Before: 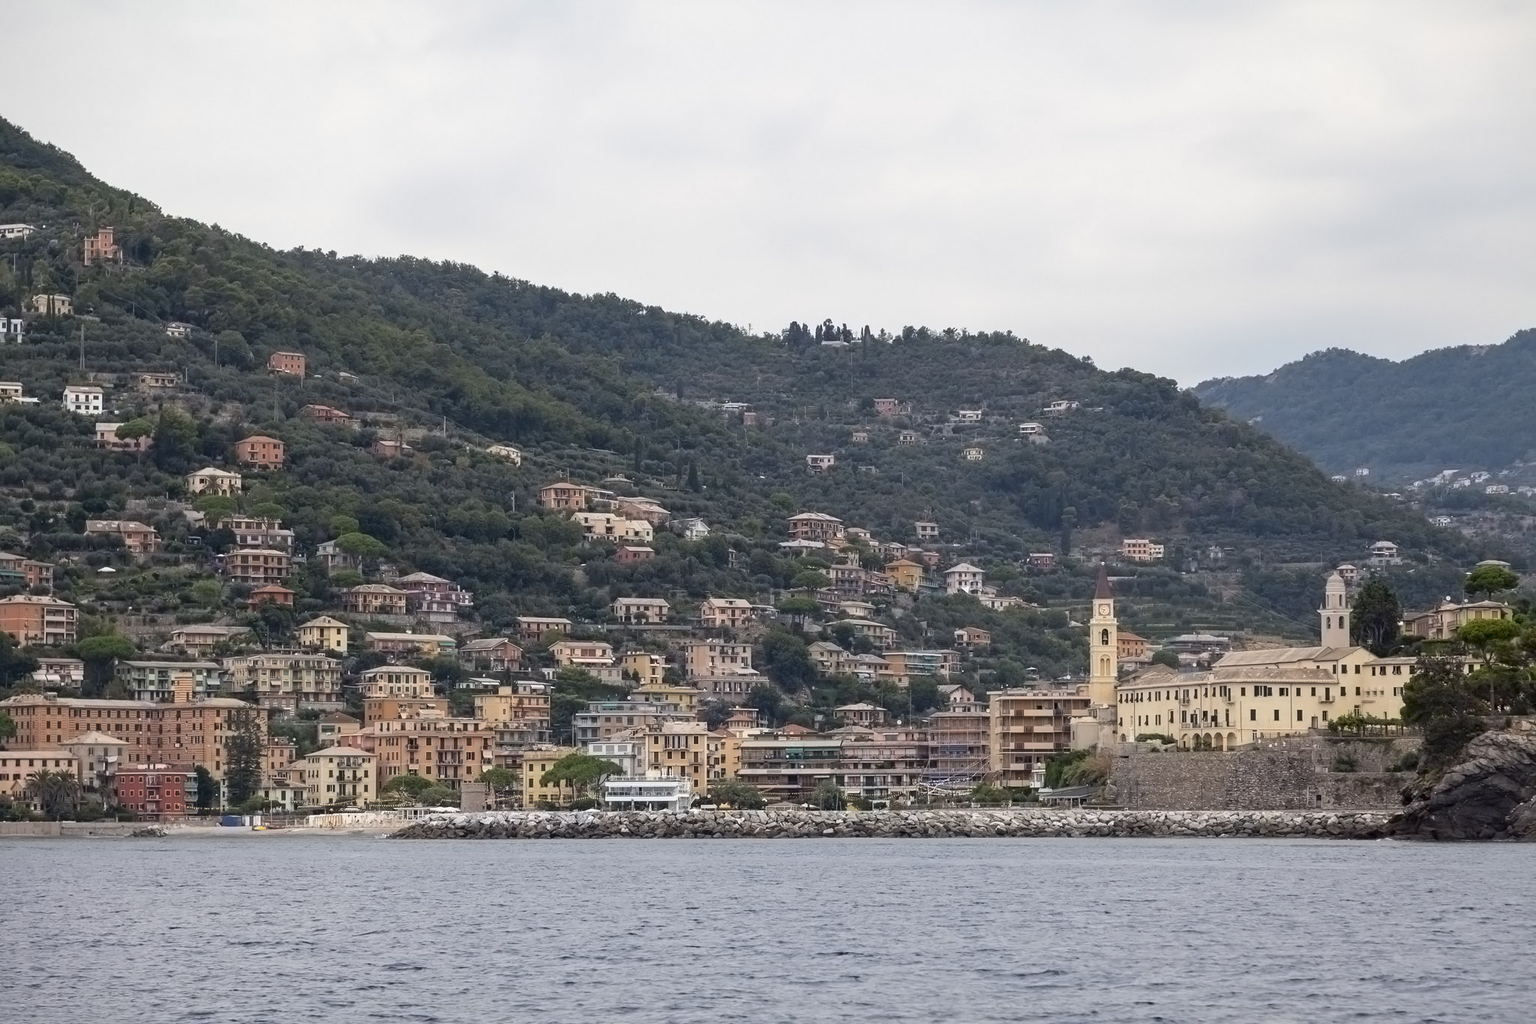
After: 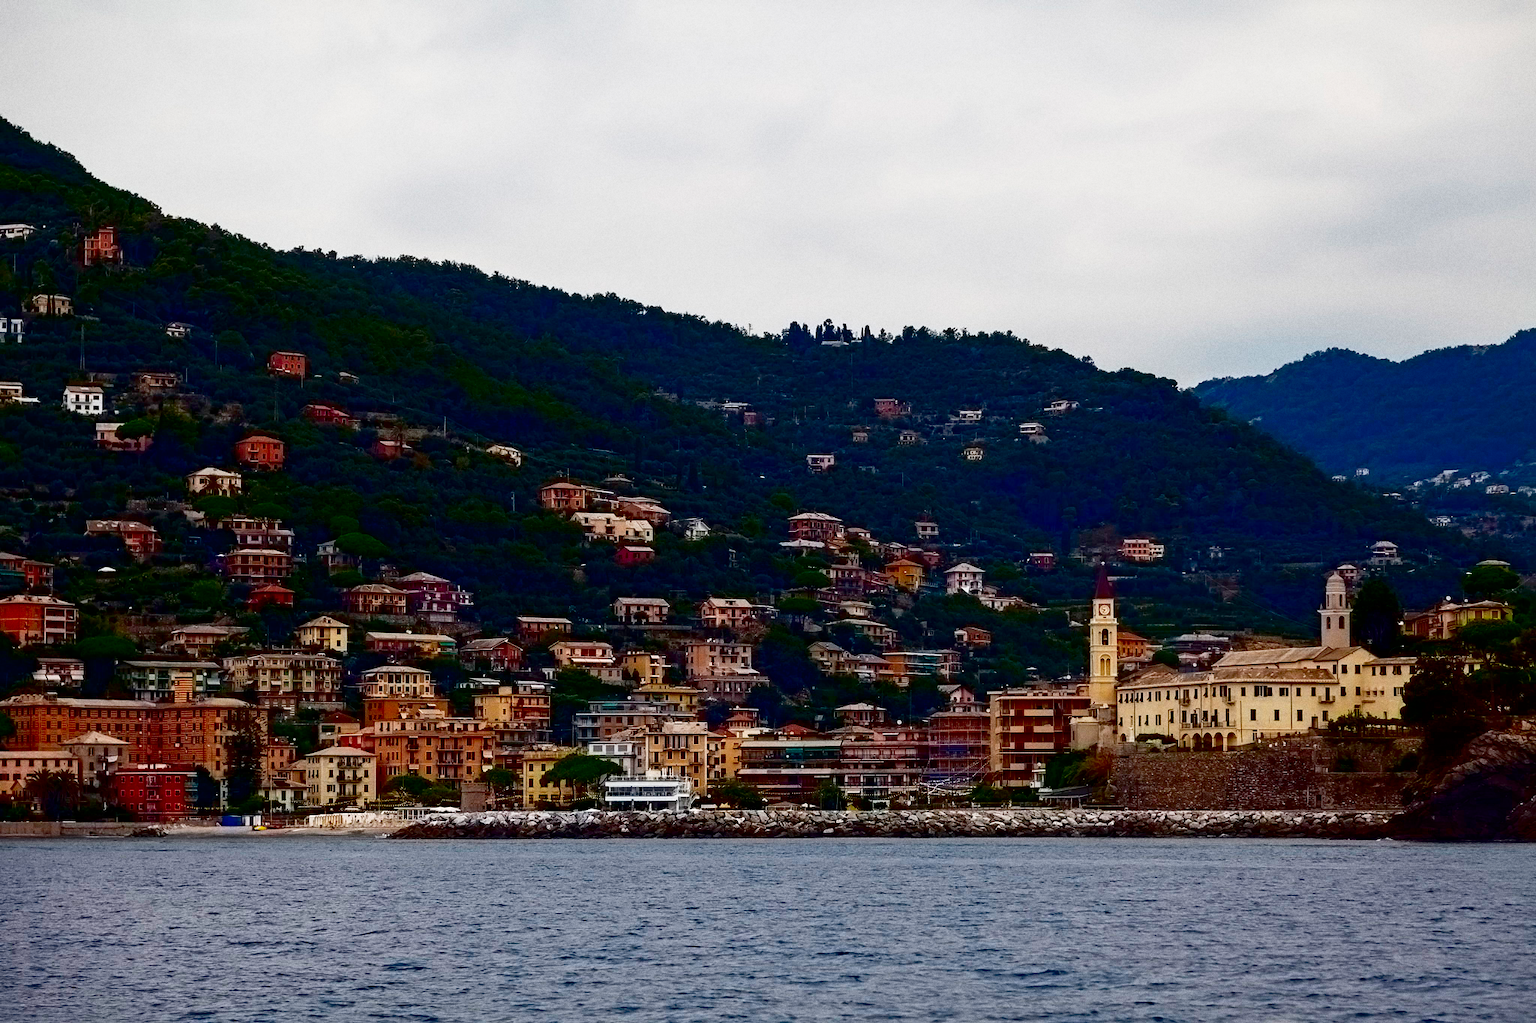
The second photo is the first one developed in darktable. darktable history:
base curve: curves: ch0 [(0, 0) (0.036, 0.025) (0.121, 0.166) (0.206, 0.329) (0.605, 0.79) (1, 1)], preserve colors none
contrast brightness saturation: brightness -1, saturation 1
grain: on, module defaults
